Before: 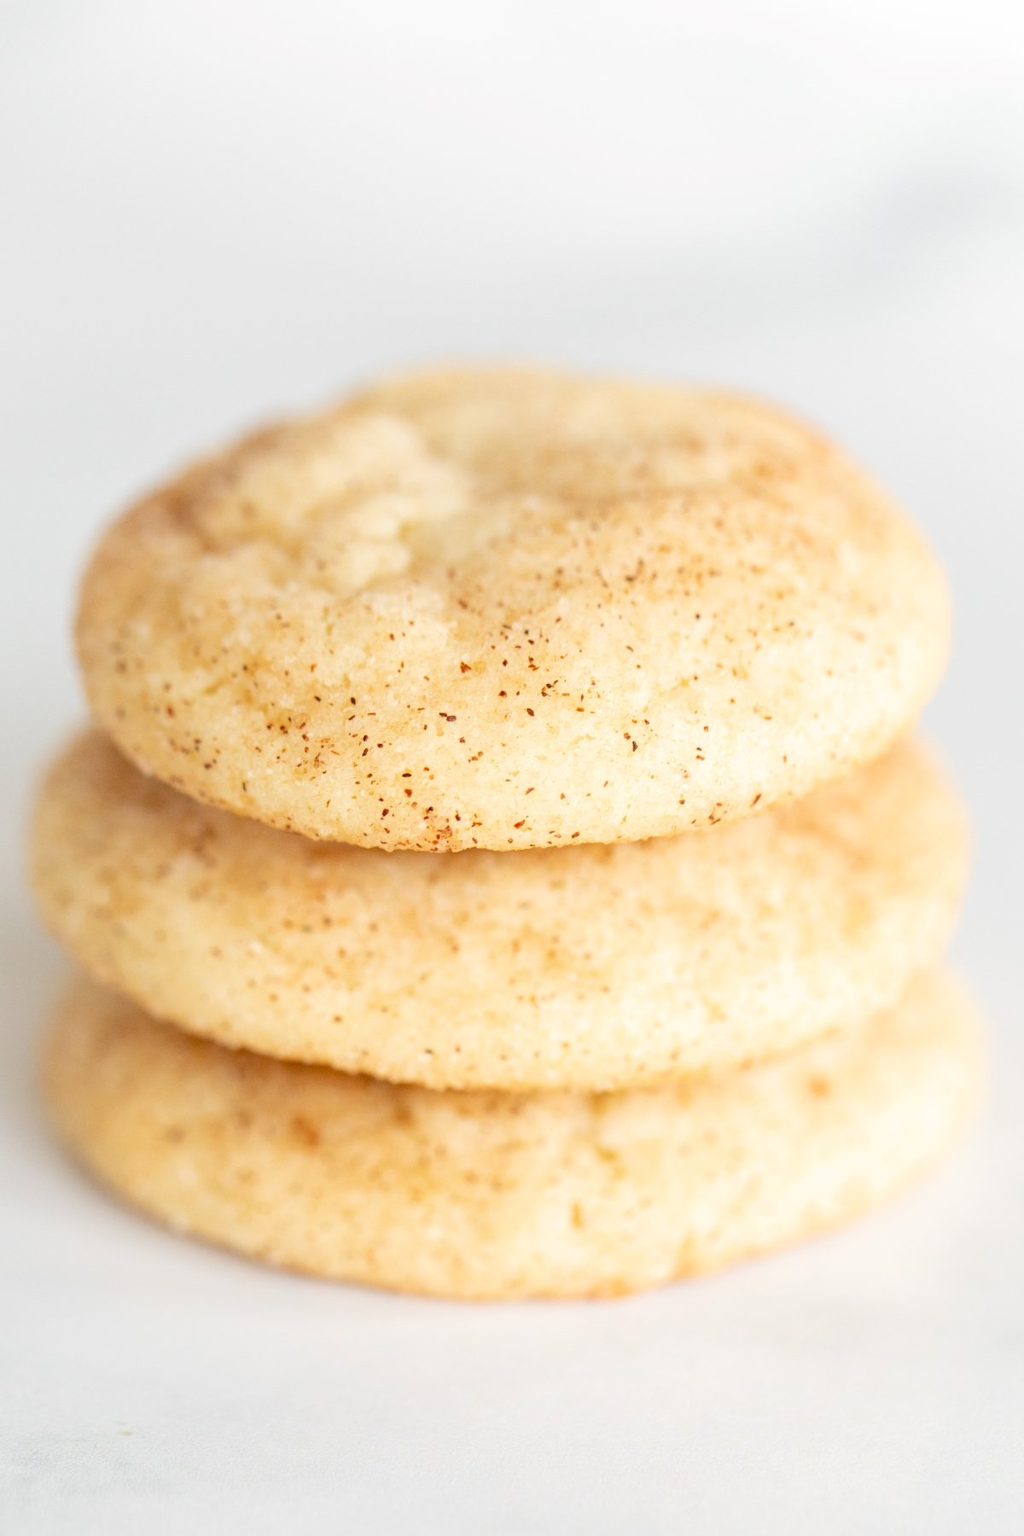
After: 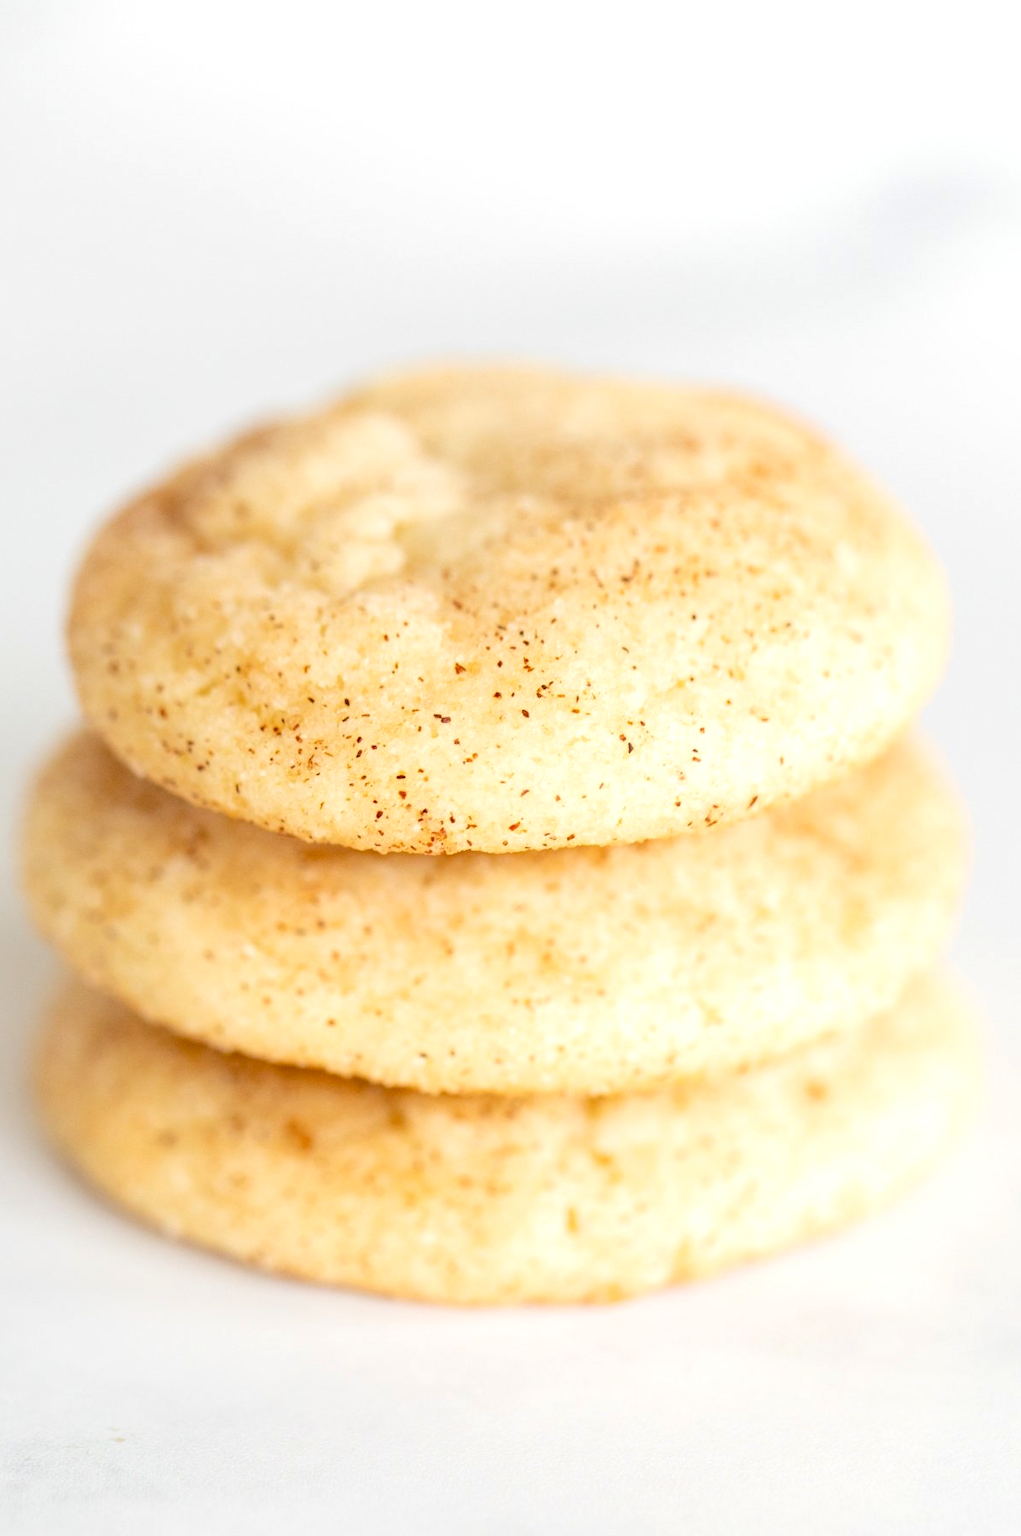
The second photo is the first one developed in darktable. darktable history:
crop and rotate: left 0.834%, top 0.247%, bottom 0.395%
exposure: black level correction 0.007, exposure 0.157 EV, compensate exposure bias true, compensate highlight preservation false
color balance rgb: perceptual saturation grading › global saturation 0.965%, global vibrance 15.979%, saturation formula JzAzBz (2021)
